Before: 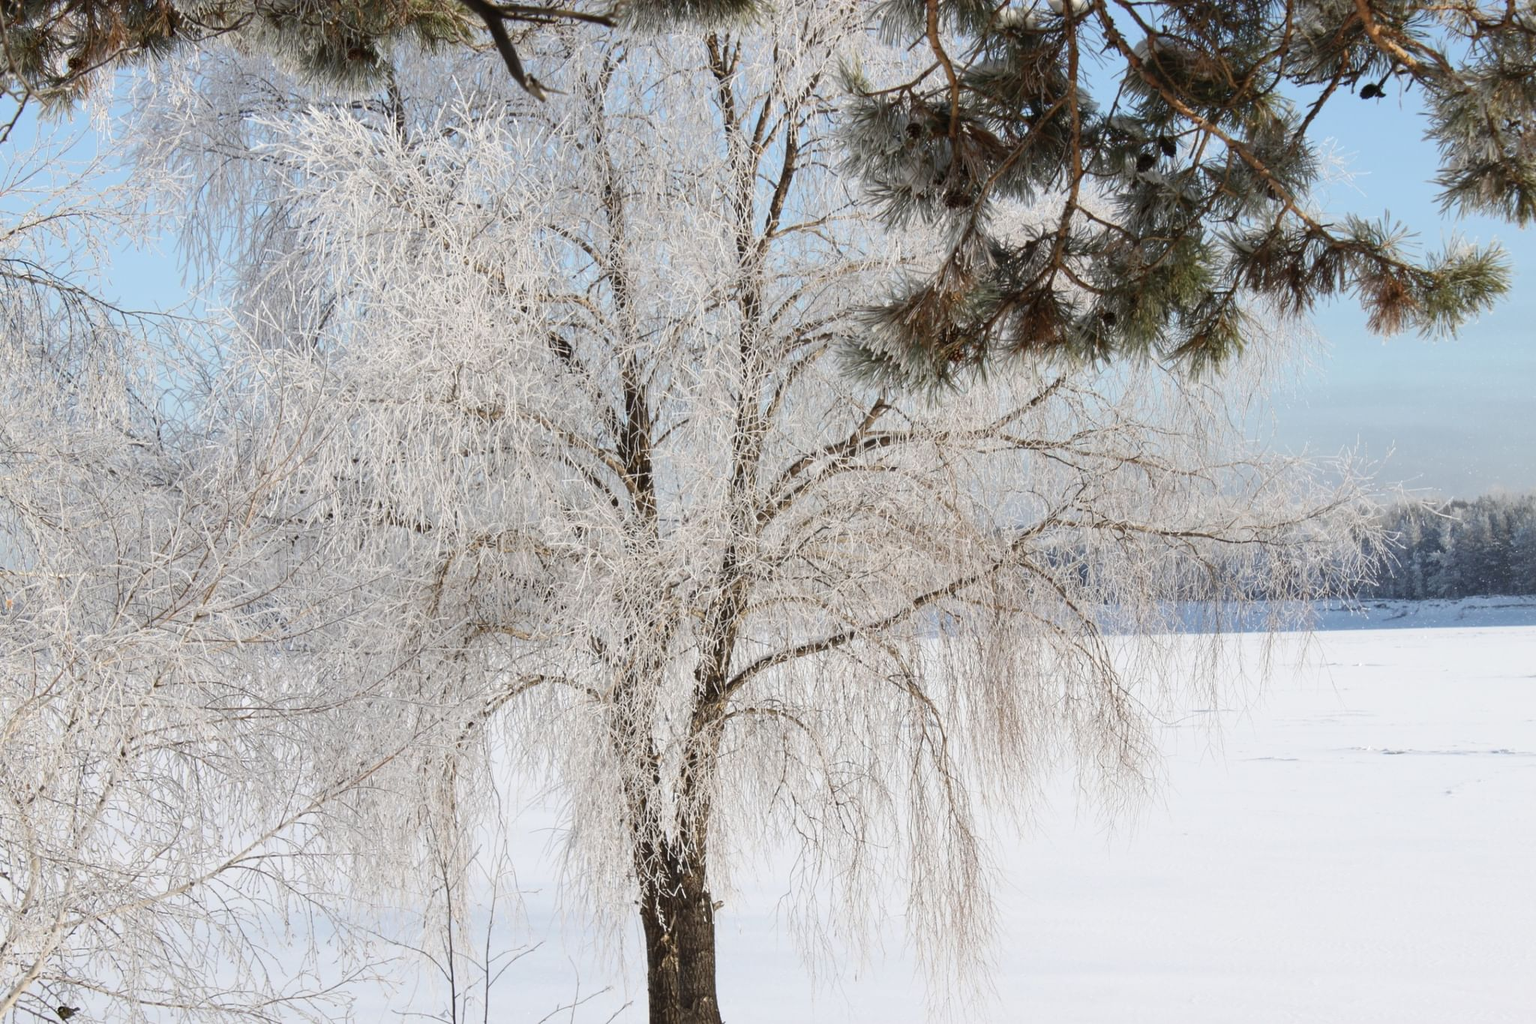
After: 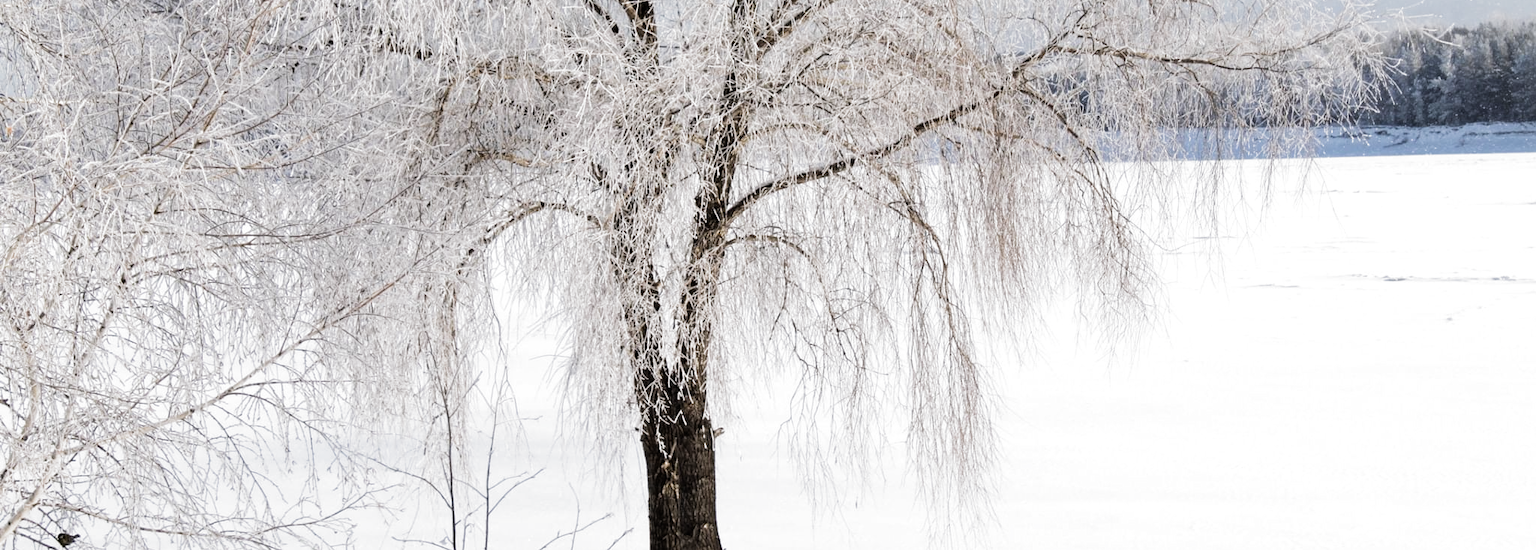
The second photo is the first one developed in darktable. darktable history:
filmic rgb: black relative exposure -8.2 EV, white relative exposure 2.2 EV, threshold 3 EV, hardness 7.11, latitude 75%, contrast 1.325, highlights saturation mix -2%, shadows ↔ highlights balance 30%, preserve chrominance RGB euclidean norm, color science v5 (2021), contrast in shadows safe, contrast in highlights safe, enable highlight reconstruction true
crop and rotate: top 46.237%
white balance: red 1.004, blue 1.024
contrast brightness saturation: saturation -0.04
